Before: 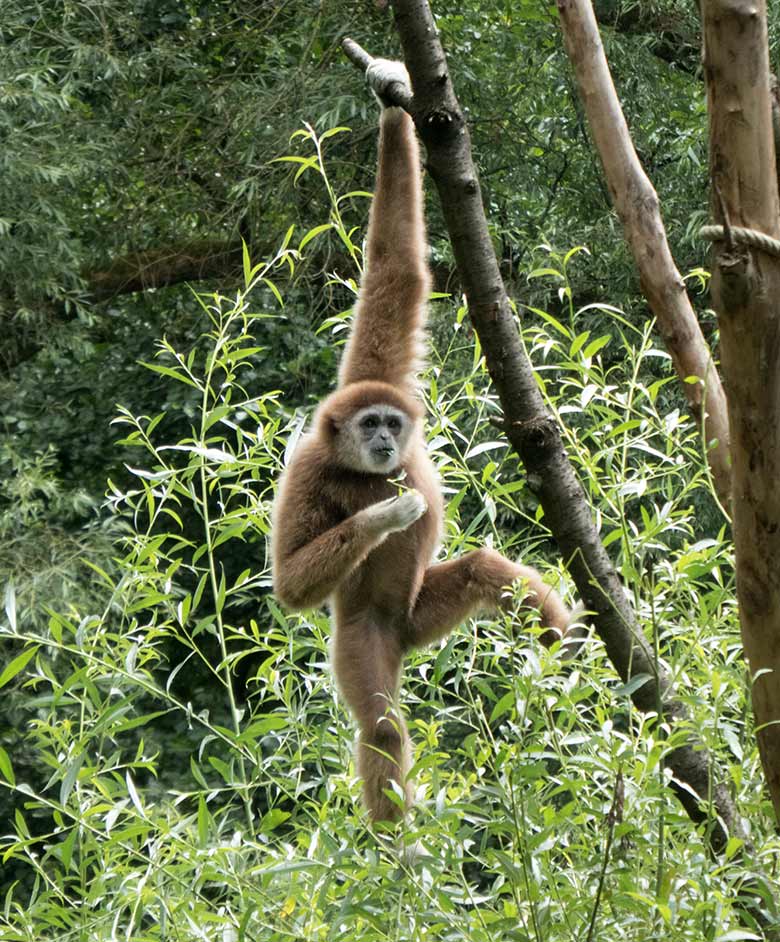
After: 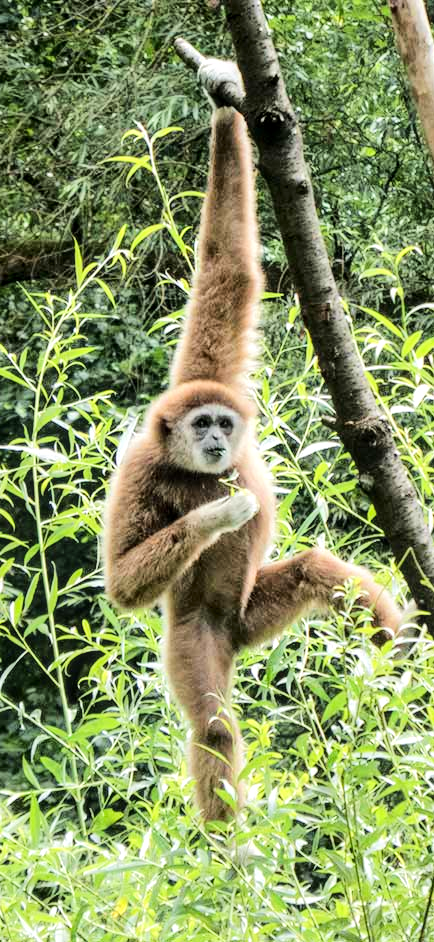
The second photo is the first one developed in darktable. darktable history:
tone equalizer: -7 EV 0.144 EV, -6 EV 0.598 EV, -5 EV 1.19 EV, -4 EV 1.33 EV, -3 EV 1.14 EV, -2 EV 0.6 EV, -1 EV 0.154 EV, edges refinement/feathering 500, mask exposure compensation -1.57 EV, preserve details no
crop: left 21.546%, right 22.686%
levels: mode automatic, levels [0.008, 0.318, 0.836]
local contrast: detail 130%
